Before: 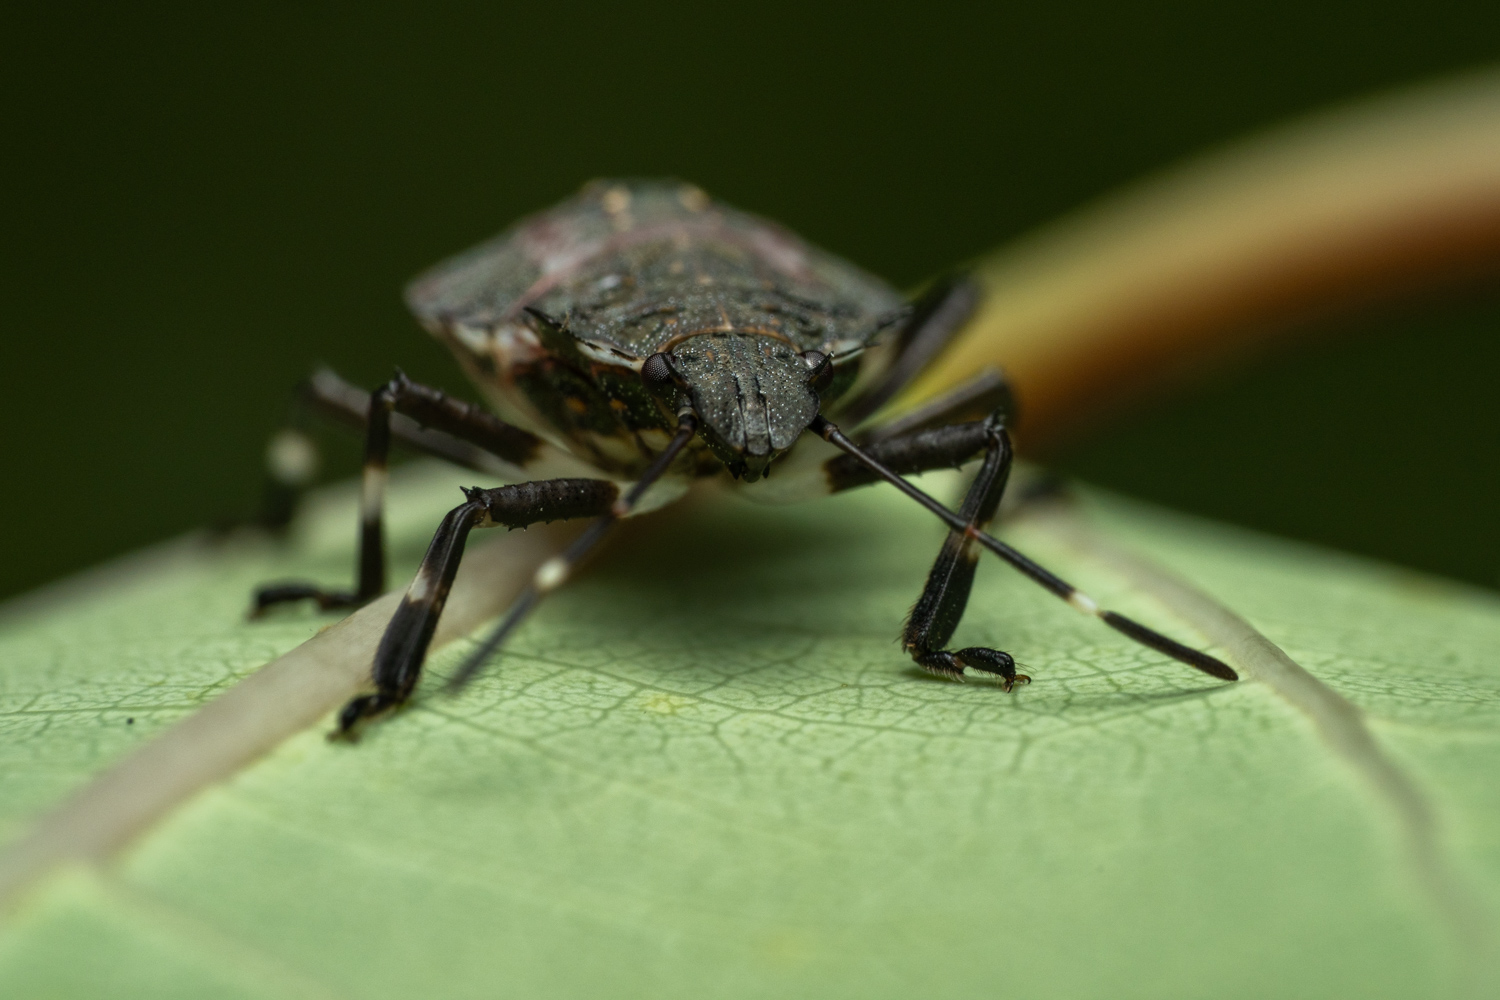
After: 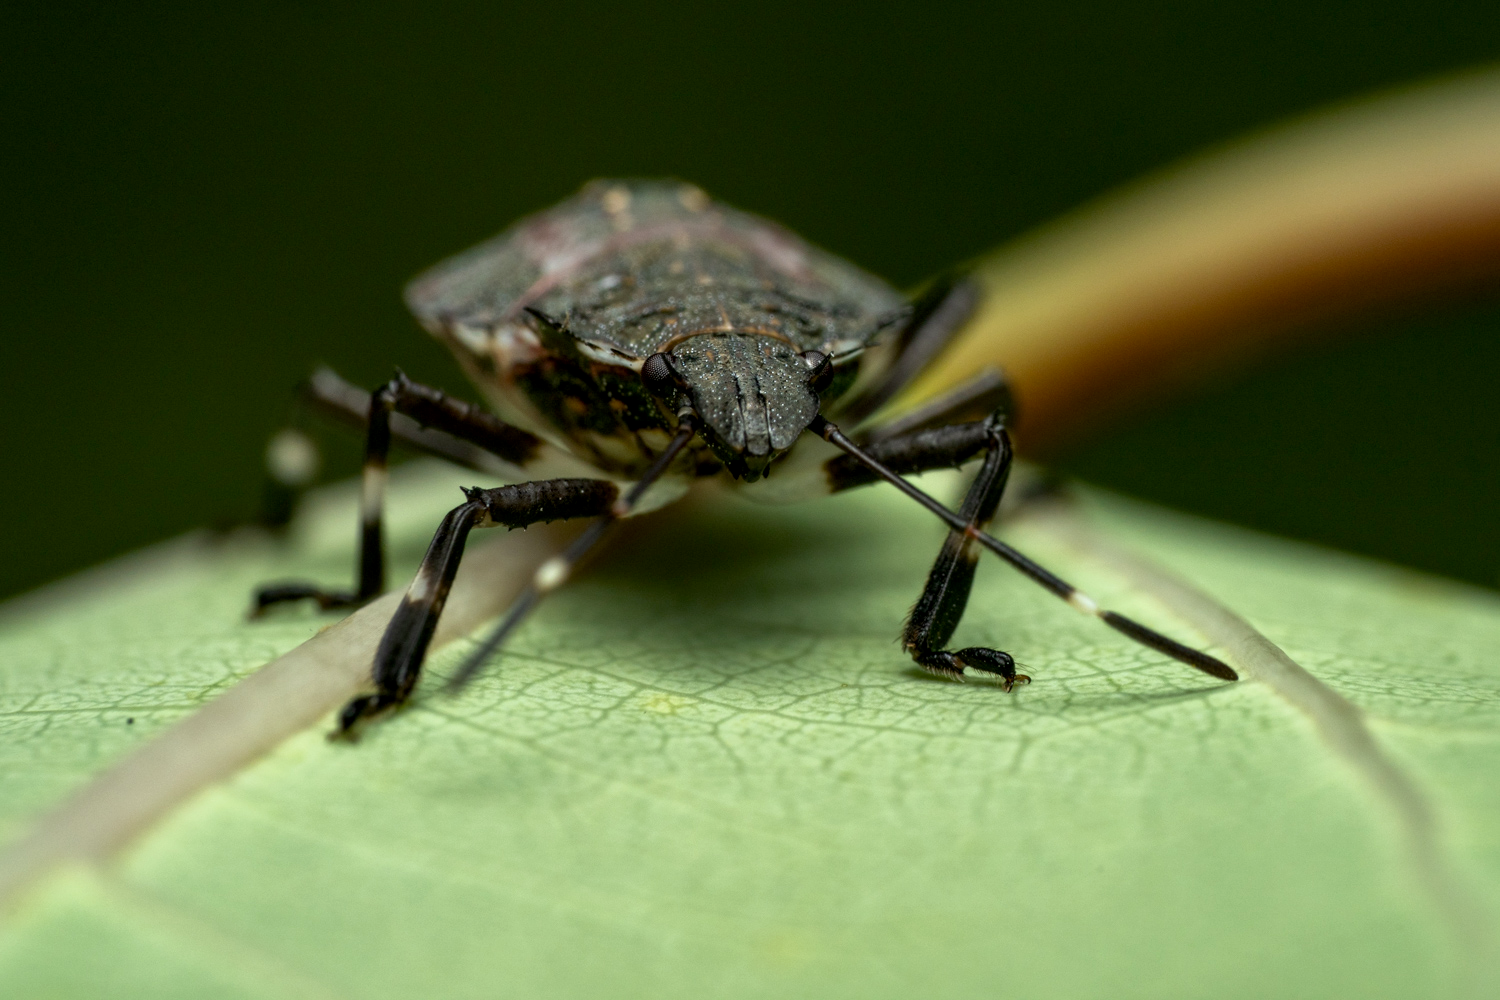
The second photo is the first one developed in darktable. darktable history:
exposure: black level correction 0.005, exposure 0.28 EV, compensate exposure bias true, compensate highlight preservation false
